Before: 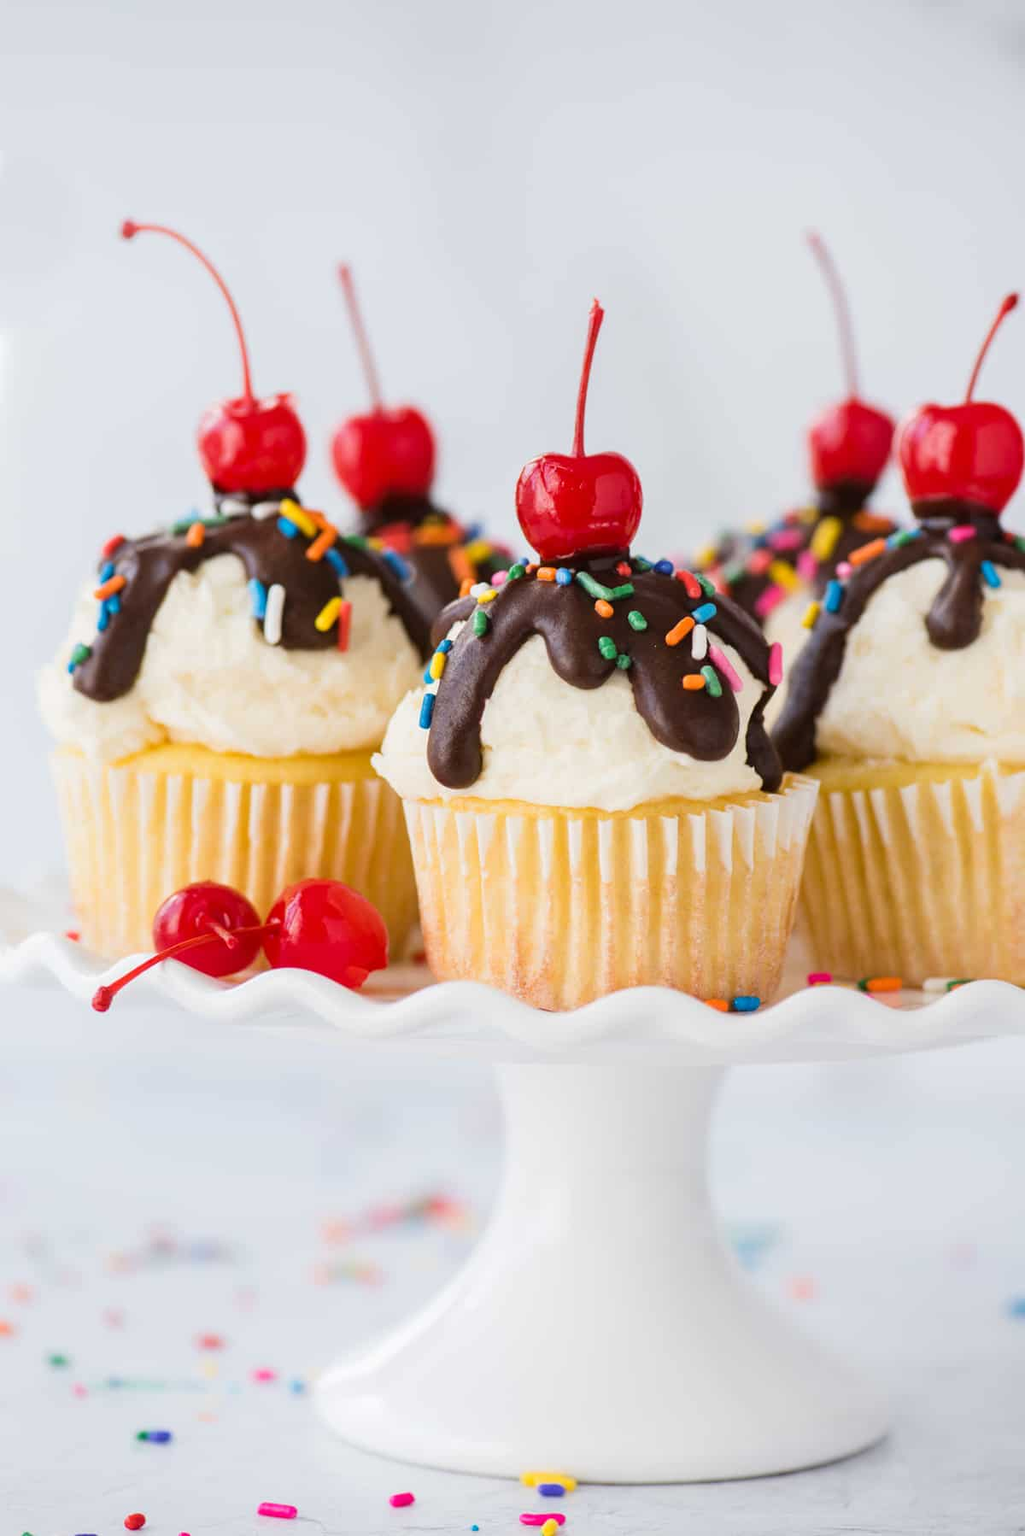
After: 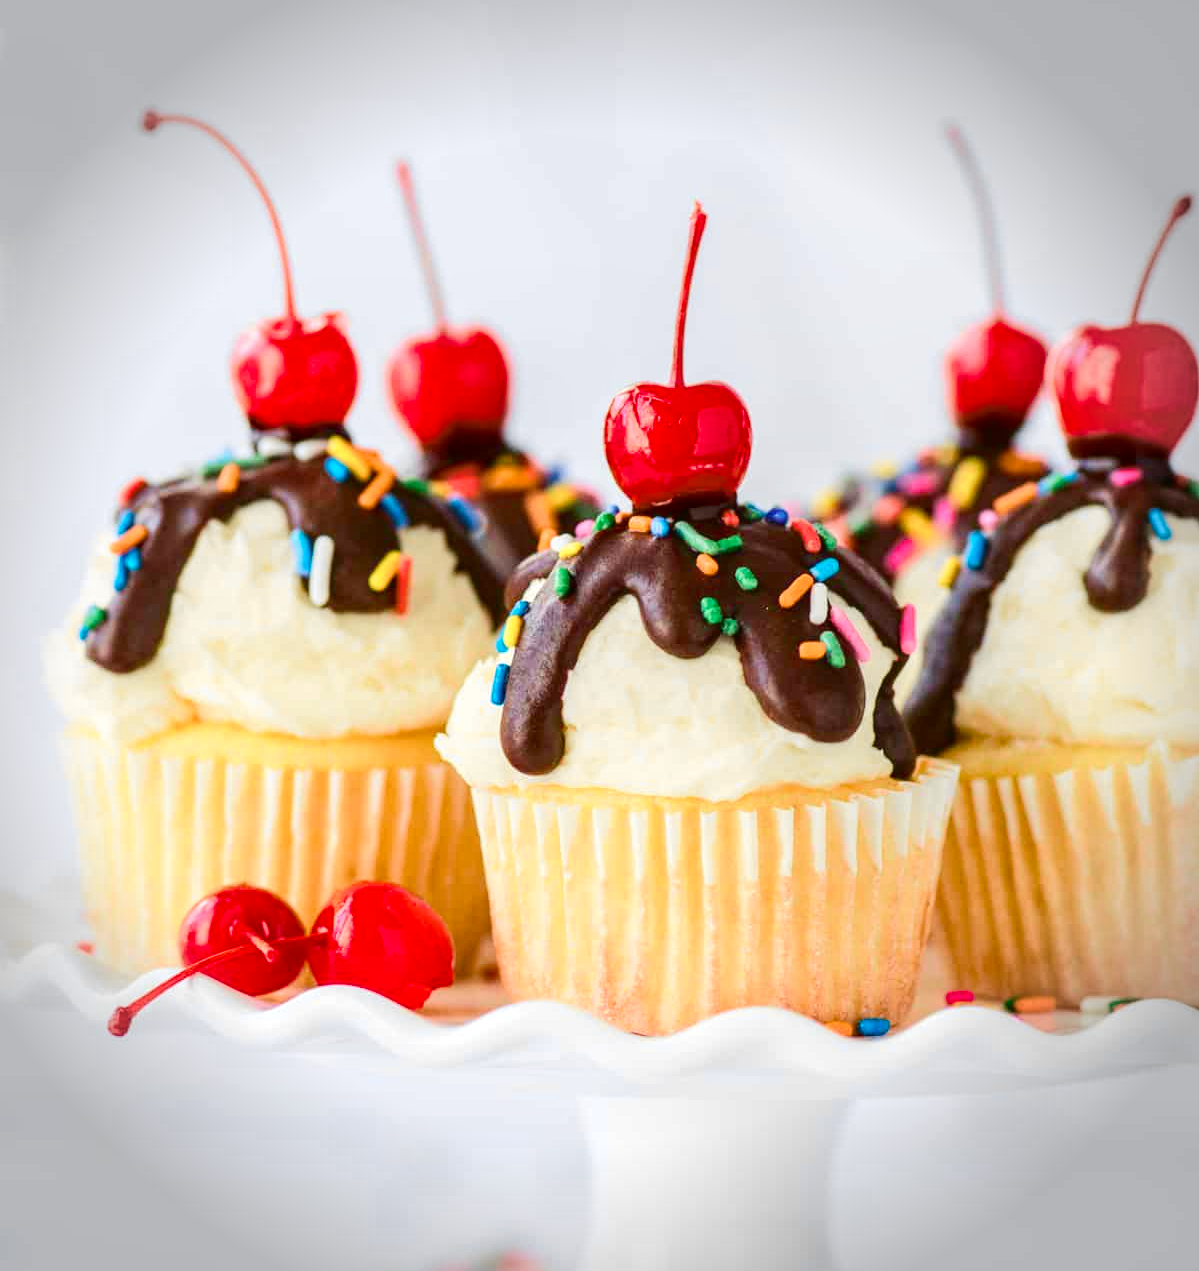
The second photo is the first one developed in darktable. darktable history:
color balance rgb: linear chroma grading › shadows 32%, linear chroma grading › global chroma -2%, linear chroma grading › mid-tones 4%, perceptual saturation grading › global saturation -2%, perceptual saturation grading › highlights -8%, perceptual saturation grading › mid-tones 8%, perceptual saturation grading › shadows 4%, perceptual brilliance grading › highlights 8%, perceptual brilliance grading › mid-tones 4%, perceptual brilliance grading › shadows 2%, global vibrance 16%, saturation formula JzAzBz (2021)
vignetting: fall-off radius 31.48%, brightness -0.472
local contrast: on, module defaults
tone curve: curves: ch0 [(0, 0.018) (0.061, 0.041) (0.205, 0.191) (0.289, 0.292) (0.39, 0.424) (0.493, 0.551) (0.666, 0.743) (0.795, 0.841) (1, 0.998)]; ch1 [(0, 0) (0.385, 0.343) (0.439, 0.415) (0.494, 0.498) (0.501, 0.501) (0.51, 0.496) (0.548, 0.554) (0.586, 0.61) (0.684, 0.658) (0.783, 0.804) (1, 1)]; ch2 [(0, 0) (0.304, 0.31) (0.403, 0.399) (0.441, 0.428) (0.47, 0.469) (0.498, 0.496) (0.524, 0.538) (0.566, 0.588) (0.648, 0.665) (0.697, 0.699) (1, 1)], color space Lab, independent channels, preserve colors none
crop and rotate: top 8.293%, bottom 20.996%
